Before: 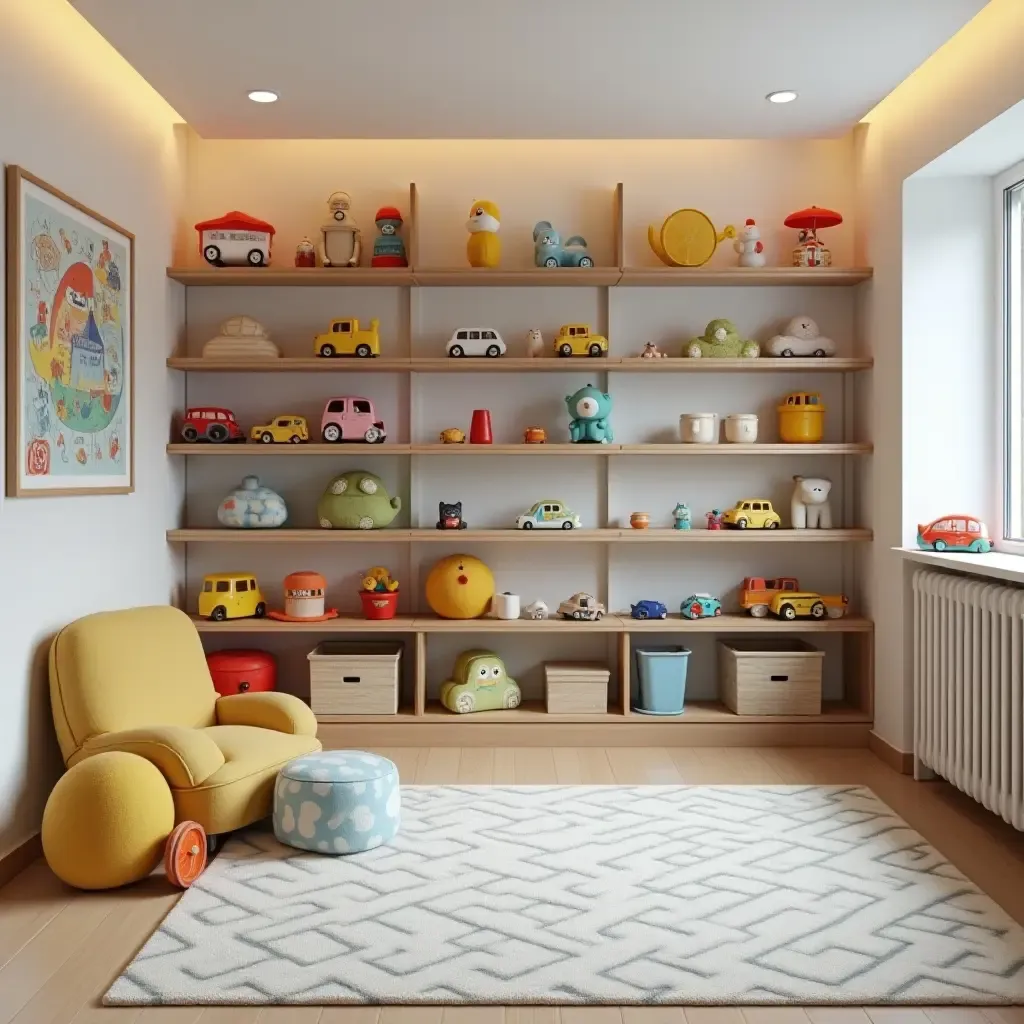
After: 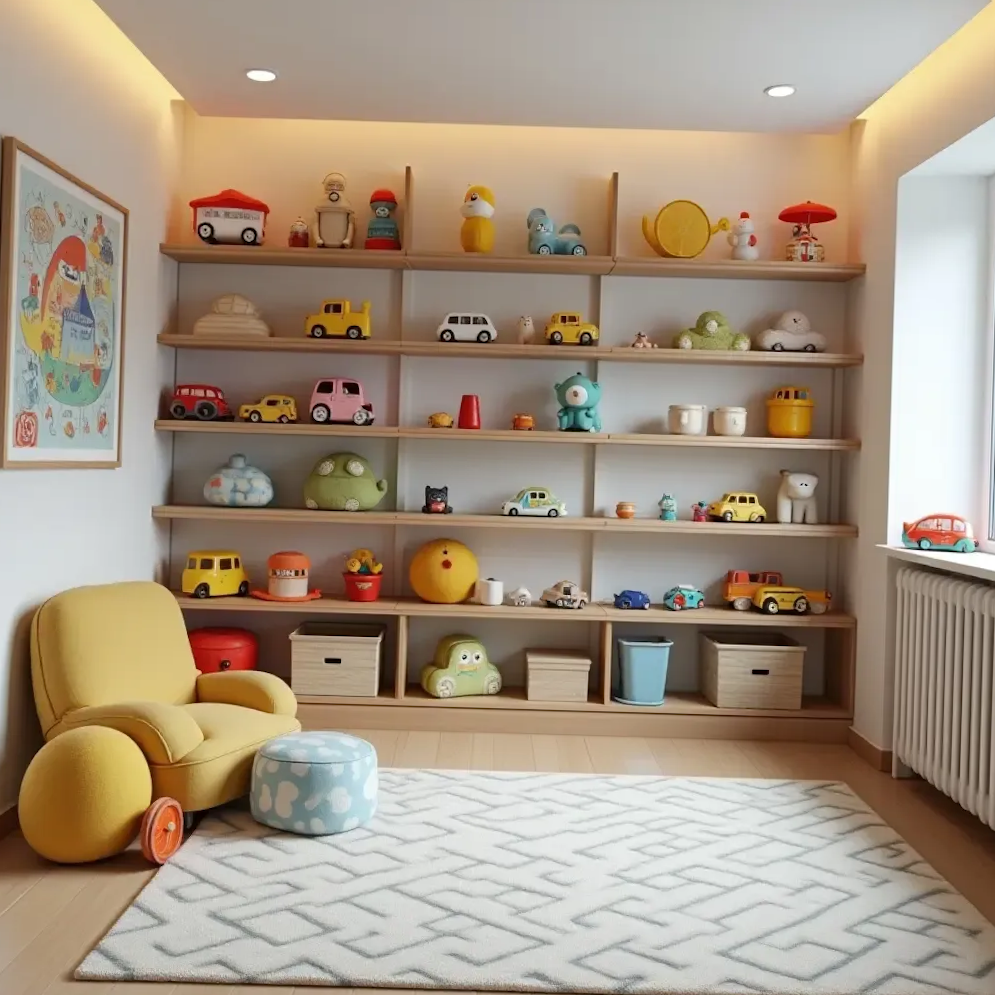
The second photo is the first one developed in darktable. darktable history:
crop and rotate: angle -1.67°
